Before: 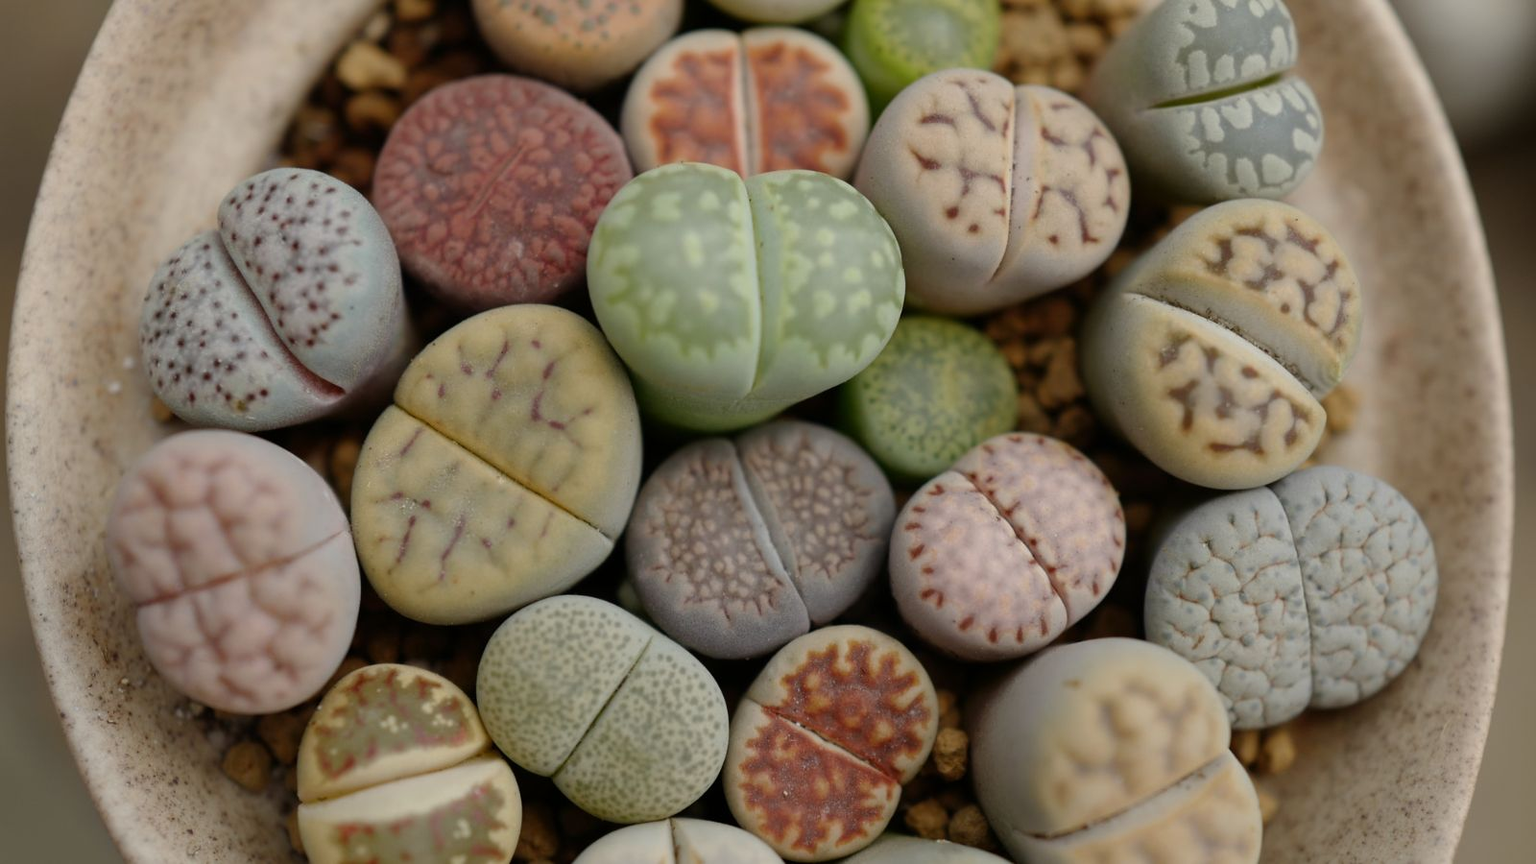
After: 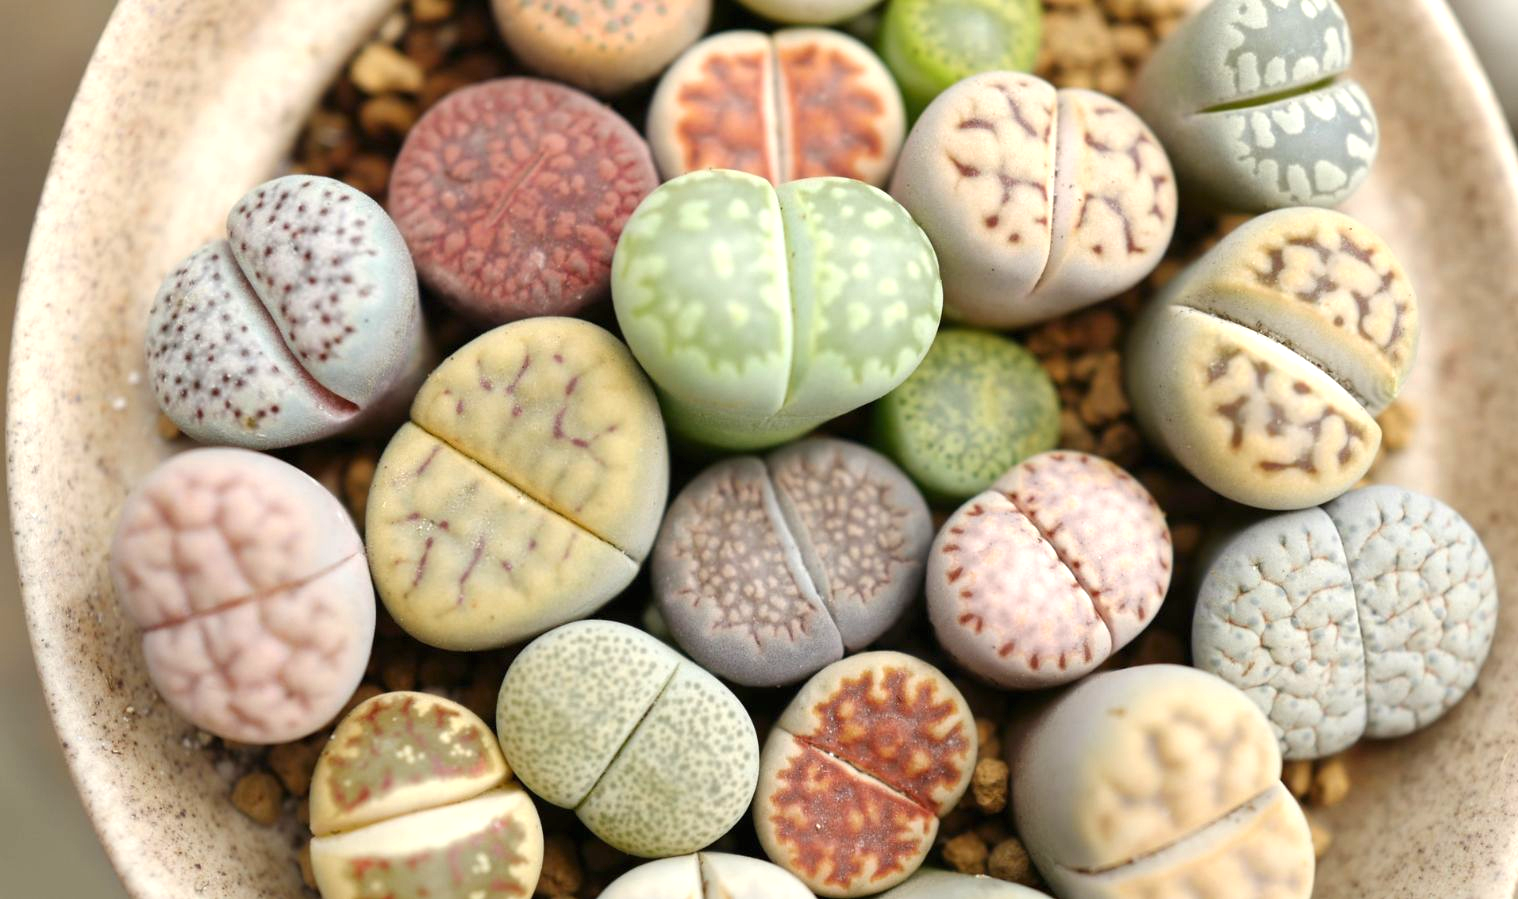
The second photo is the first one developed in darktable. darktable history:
crop and rotate: left 0%, right 5.093%
exposure: black level correction 0, exposure 1.2 EV, compensate exposure bias true, compensate highlight preservation false
